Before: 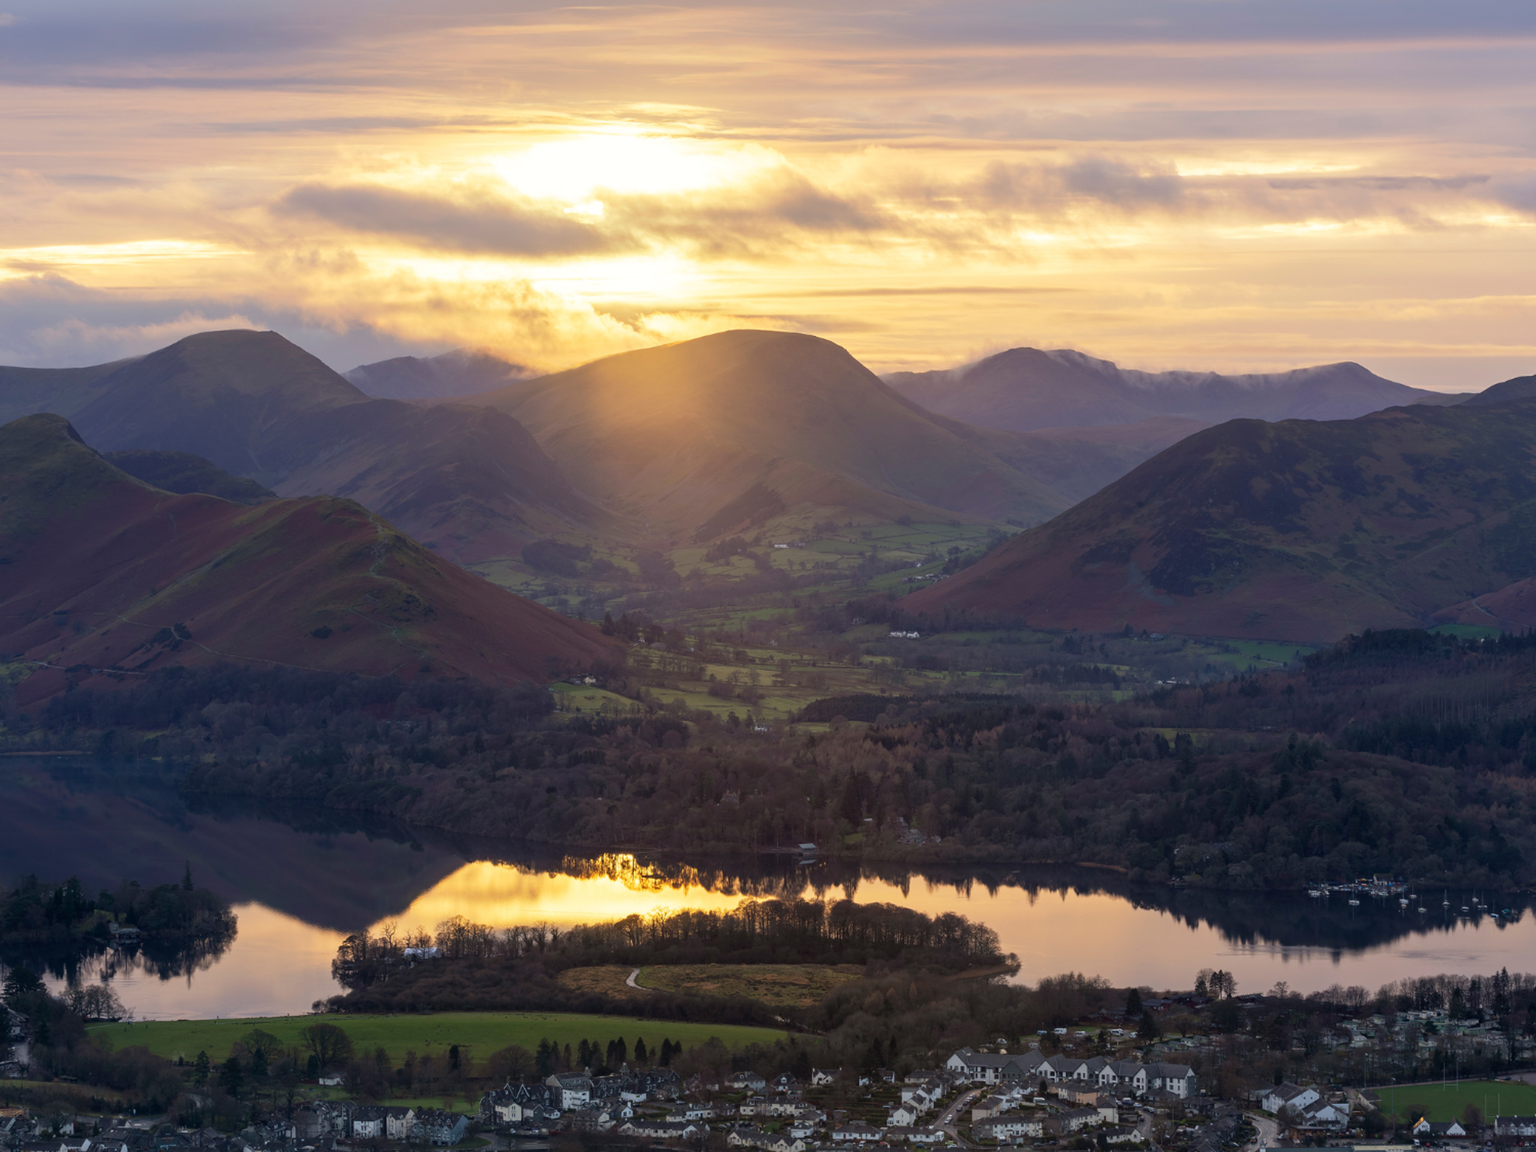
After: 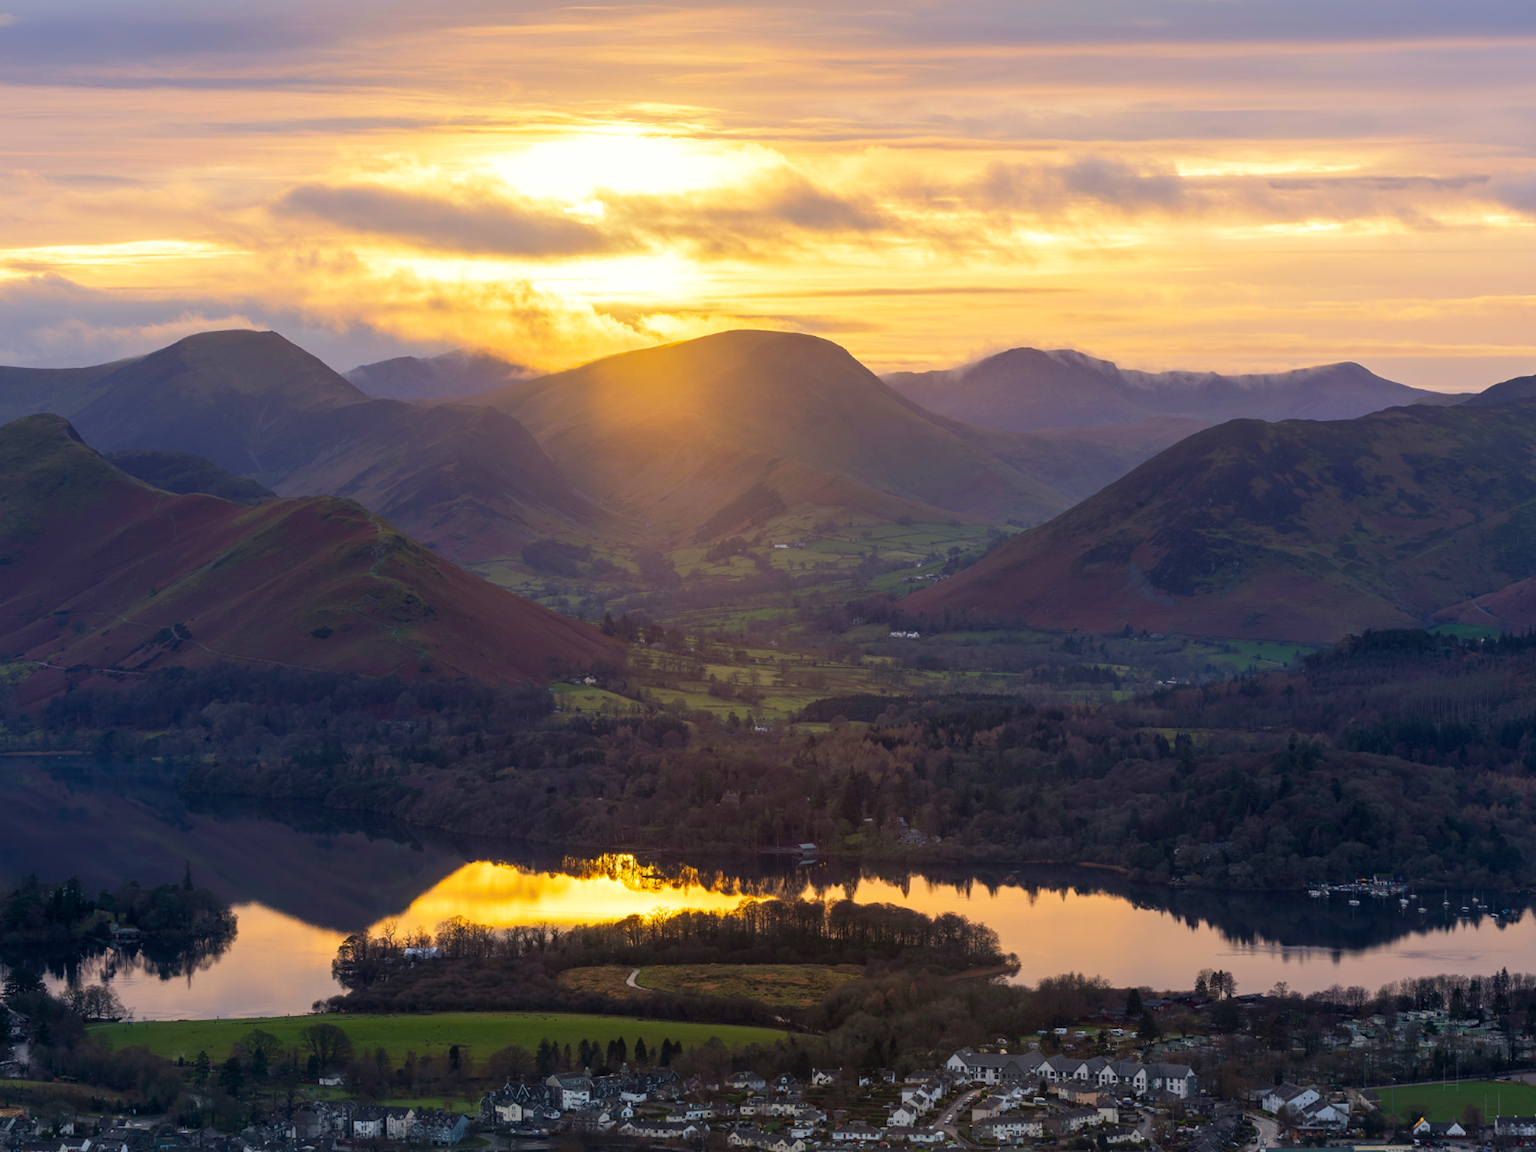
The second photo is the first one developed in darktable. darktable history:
color balance rgb: highlights gain › chroma 1.01%, highlights gain › hue 60.25°, perceptual saturation grading › global saturation 24.987%, global vibrance 5.455%, contrast 2.974%
